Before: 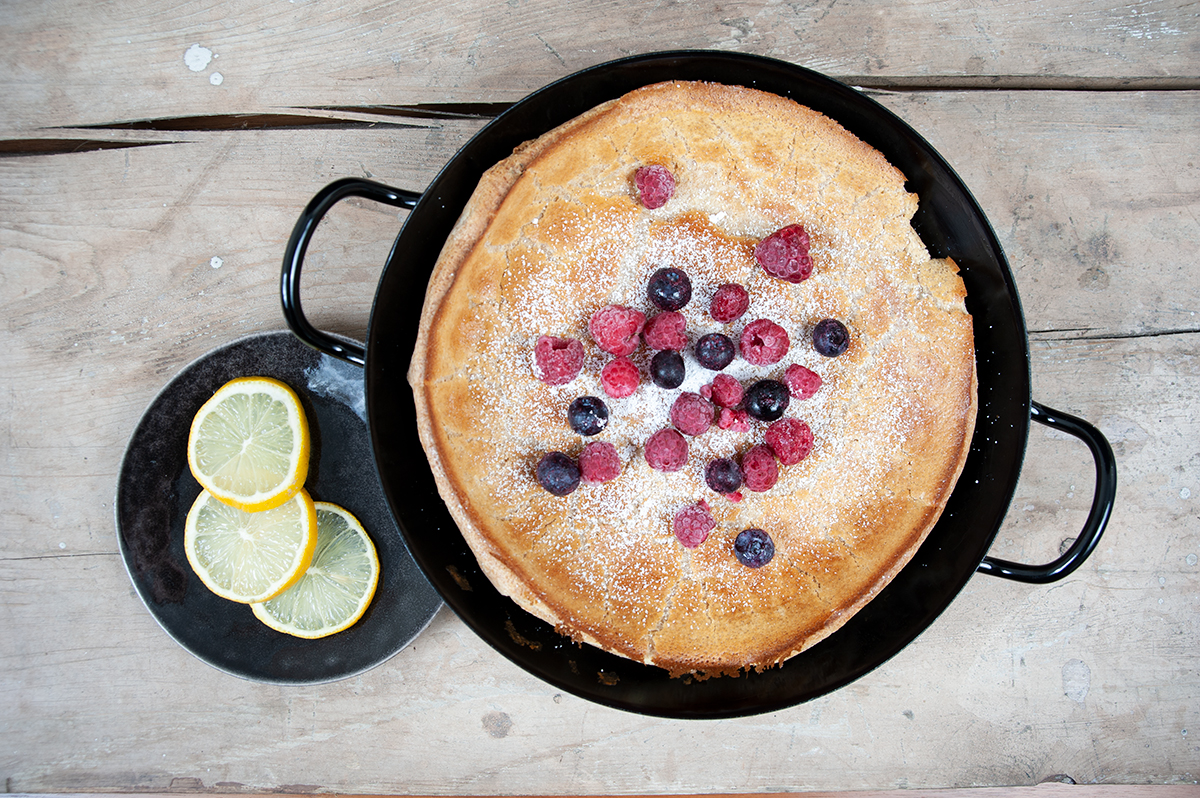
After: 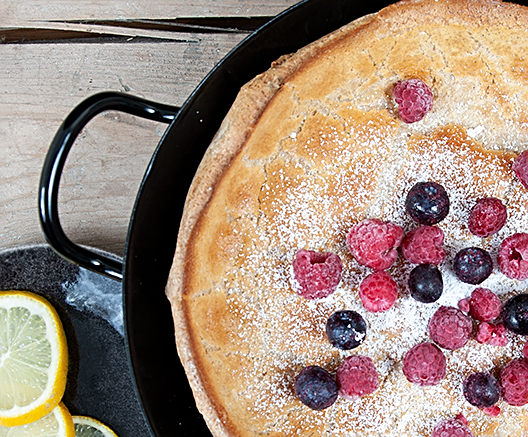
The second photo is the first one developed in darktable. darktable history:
crop: left 20.248%, top 10.86%, right 35.675%, bottom 34.321%
sharpen: on, module defaults
